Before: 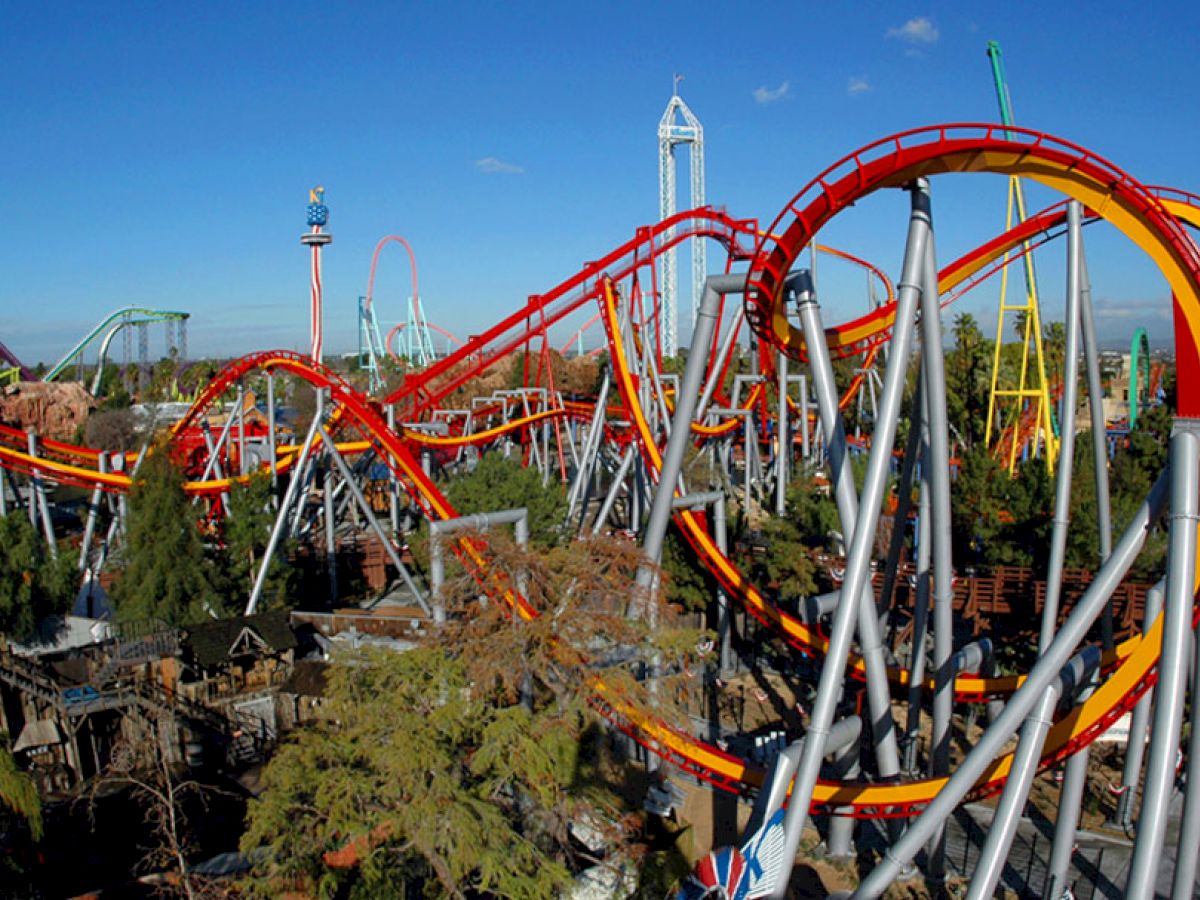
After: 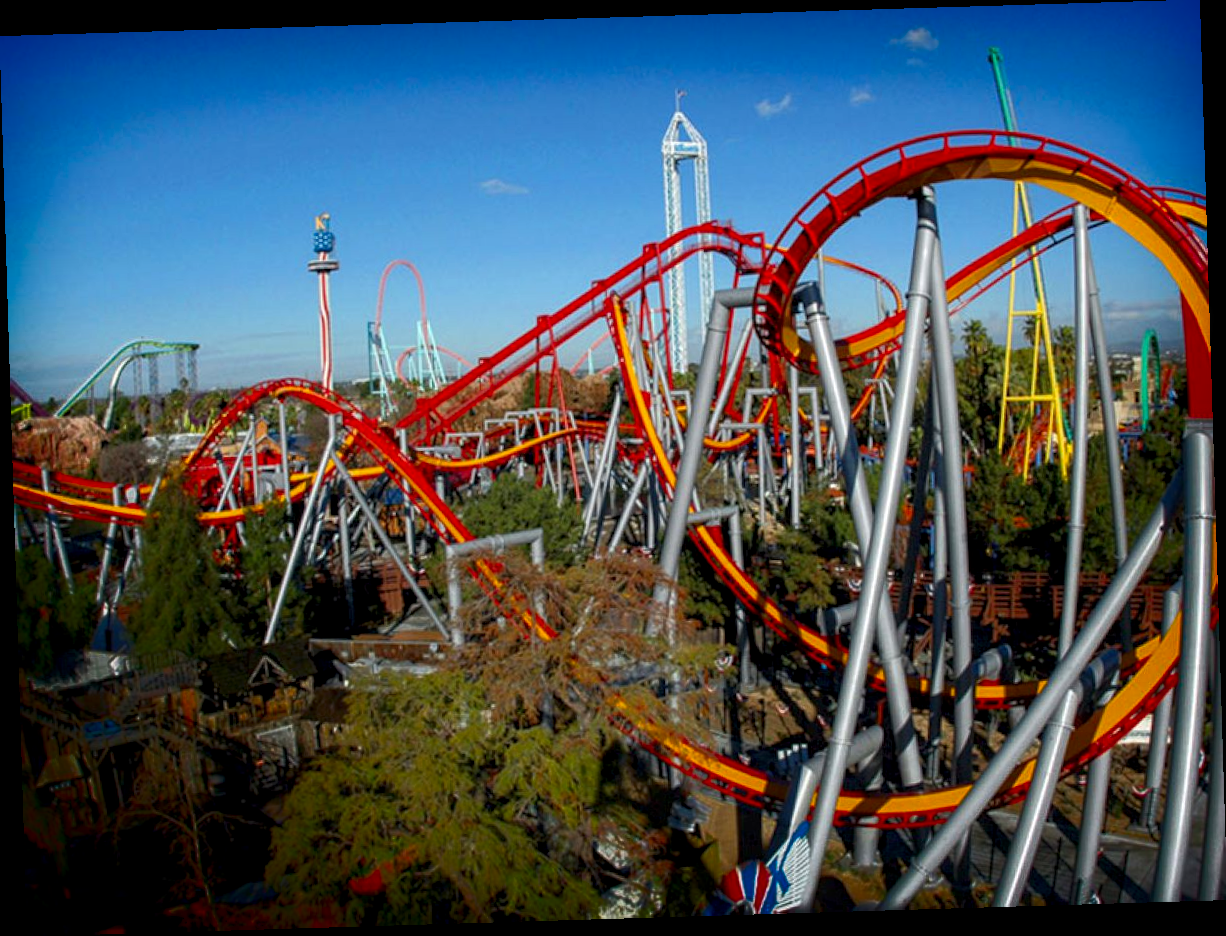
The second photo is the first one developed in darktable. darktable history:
shadows and highlights: shadows -70, highlights 35, soften with gaussian
rotate and perspective: rotation -1.75°, automatic cropping off
vibrance: on, module defaults
local contrast: on, module defaults
